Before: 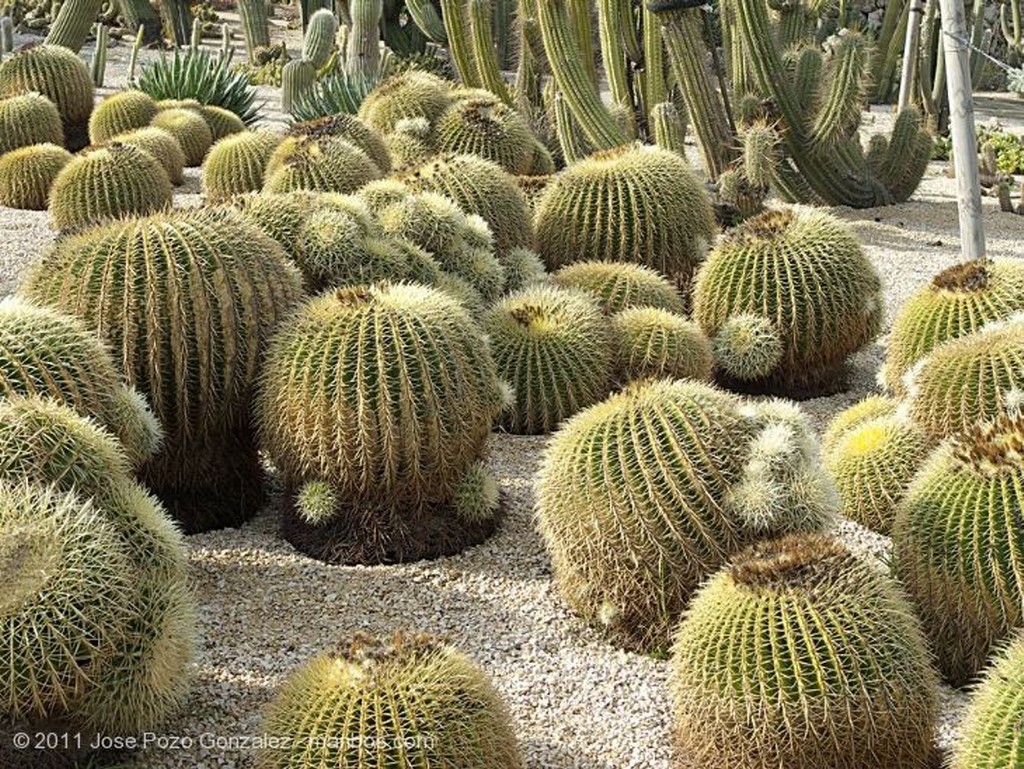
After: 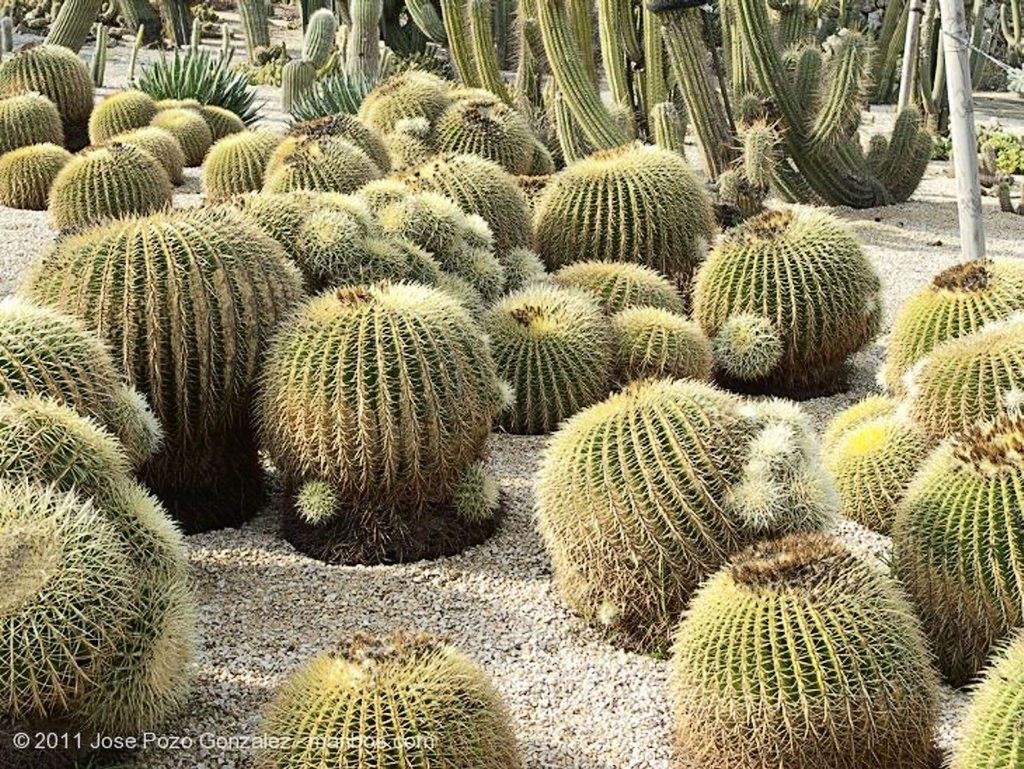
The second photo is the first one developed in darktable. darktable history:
tone curve: curves: ch0 [(0, 0) (0.003, 0.014) (0.011, 0.019) (0.025, 0.026) (0.044, 0.037) (0.069, 0.053) (0.1, 0.083) (0.136, 0.121) (0.177, 0.163) (0.224, 0.22) (0.277, 0.281) (0.335, 0.354) (0.399, 0.436) (0.468, 0.526) (0.543, 0.612) (0.623, 0.706) (0.709, 0.79) (0.801, 0.858) (0.898, 0.925) (1, 1)], color space Lab, independent channels, preserve colors none
